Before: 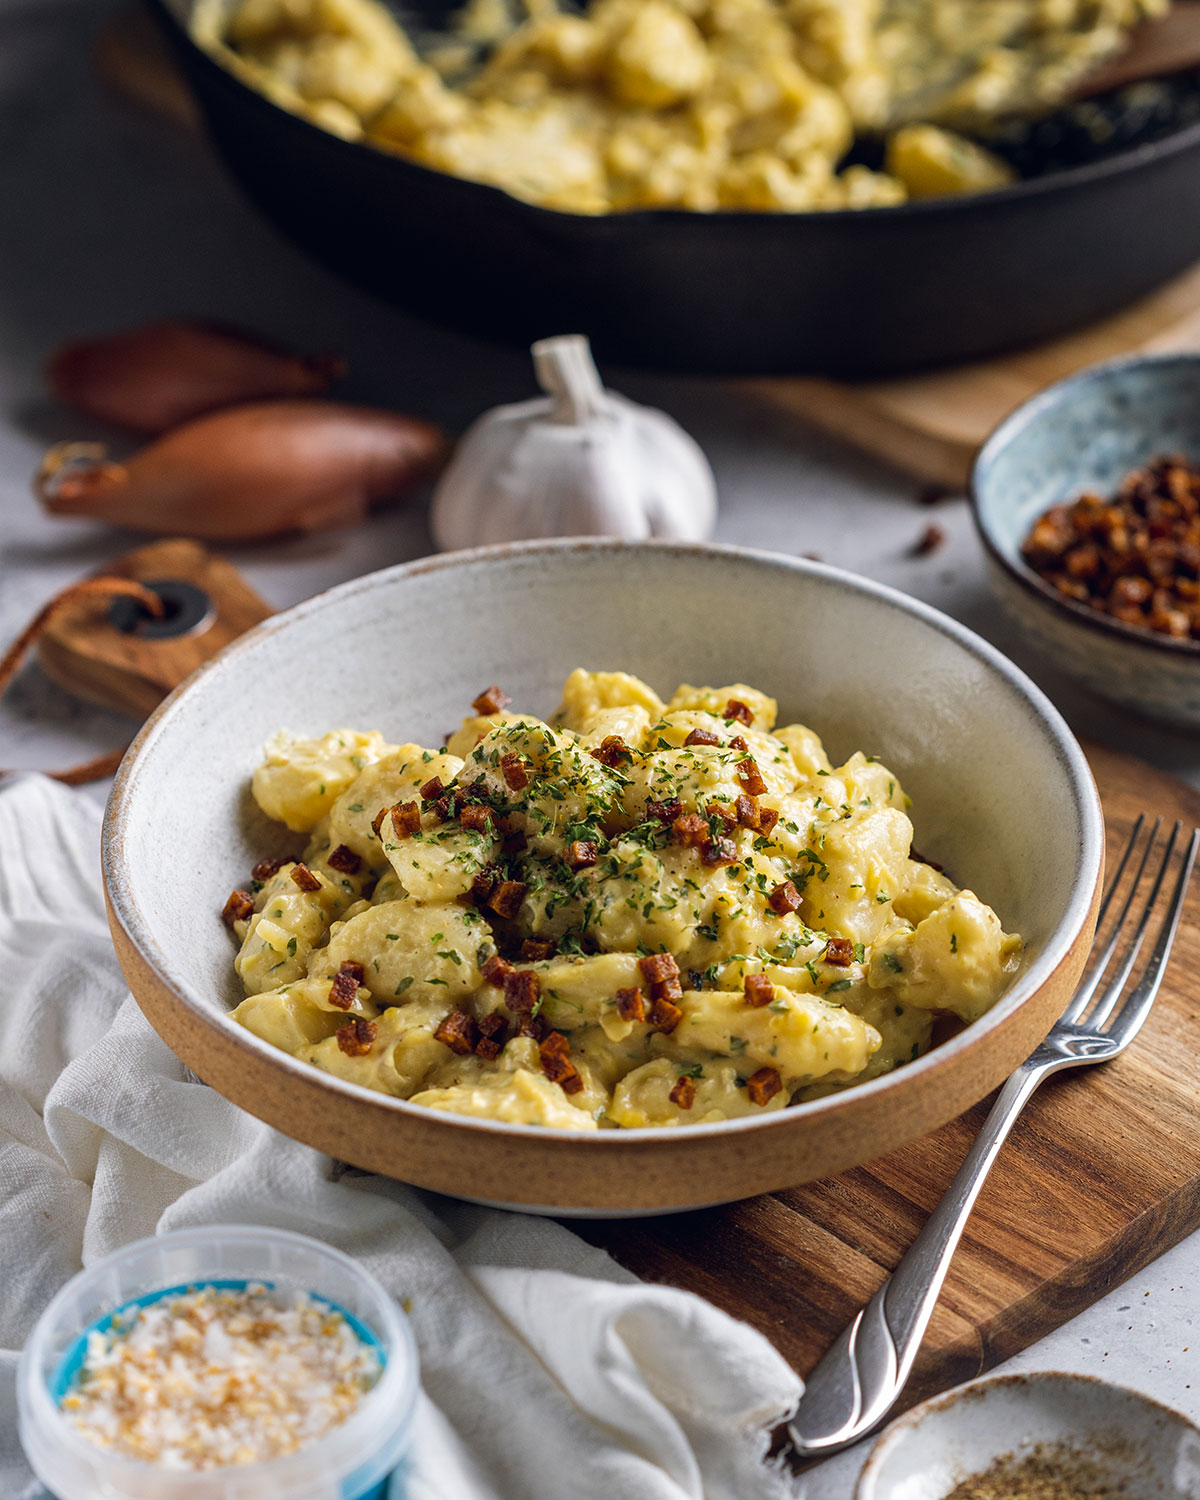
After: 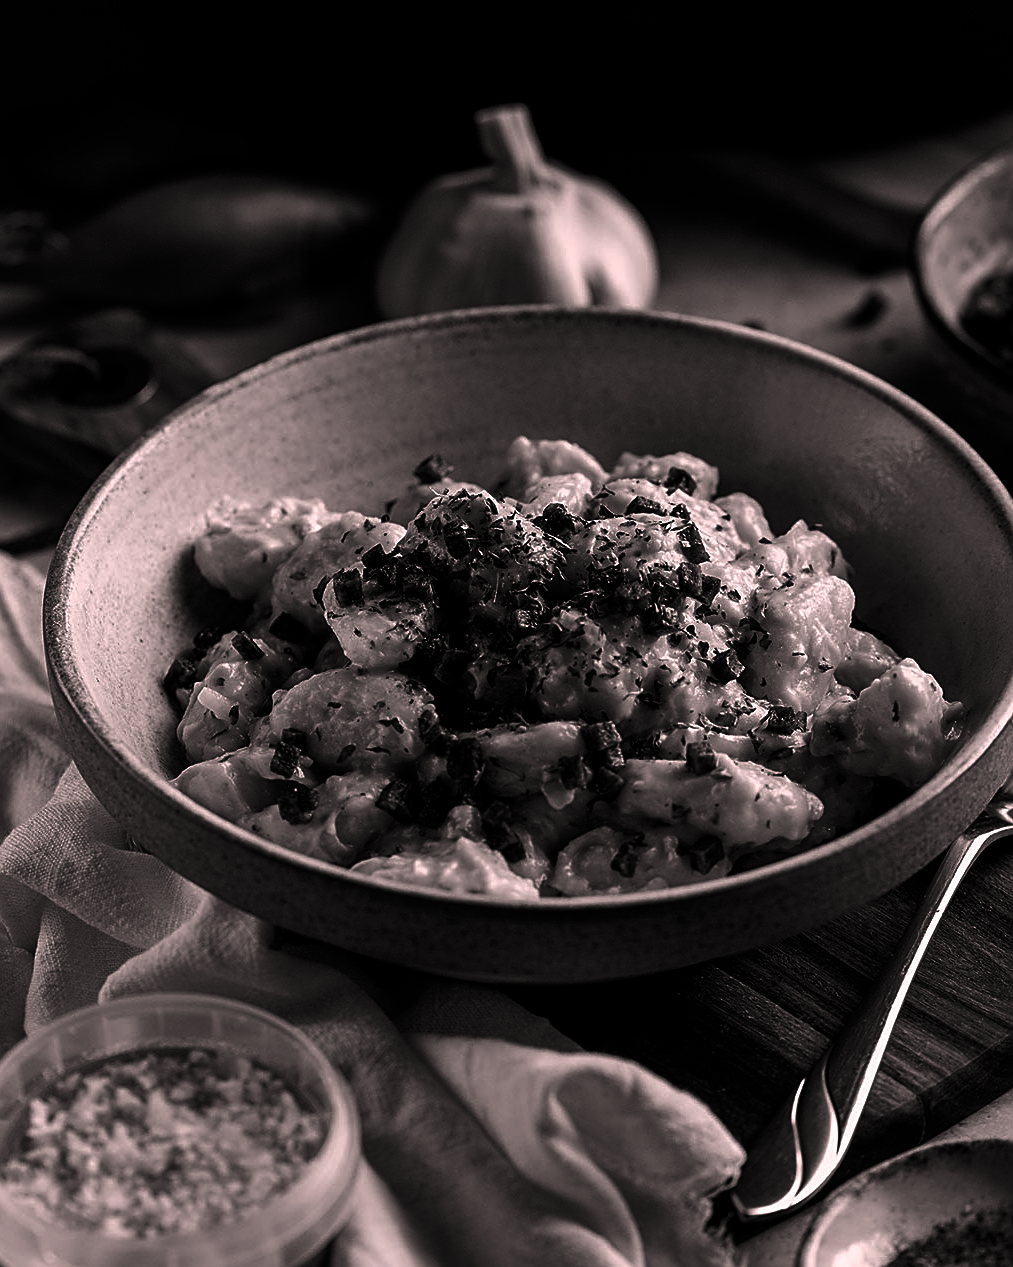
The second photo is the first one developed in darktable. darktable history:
color correction: highlights a* 14.52, highlights b* 4.84
crop and rotate: left 4.842%, top 15.51%, right 10.668%
contrast brightness saturation: contrast 0.02, brightness -1, saturation -1
sharpen: on, module defaults
